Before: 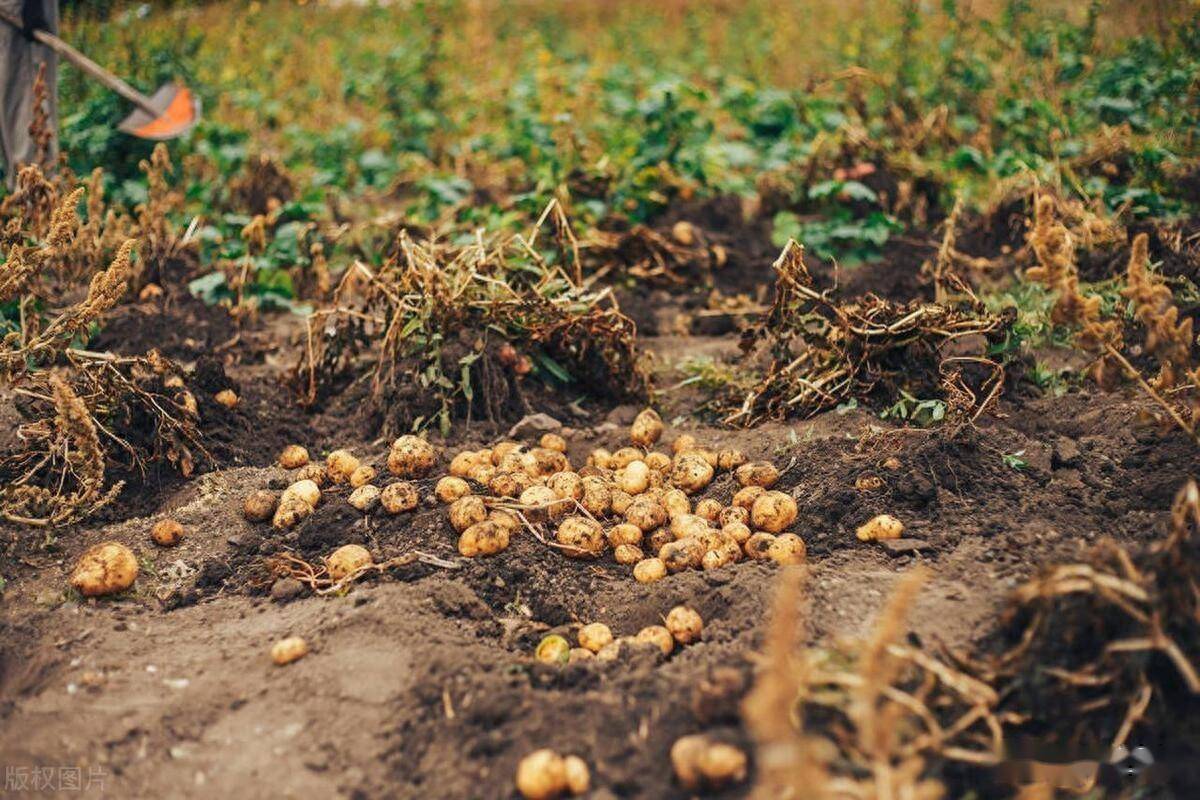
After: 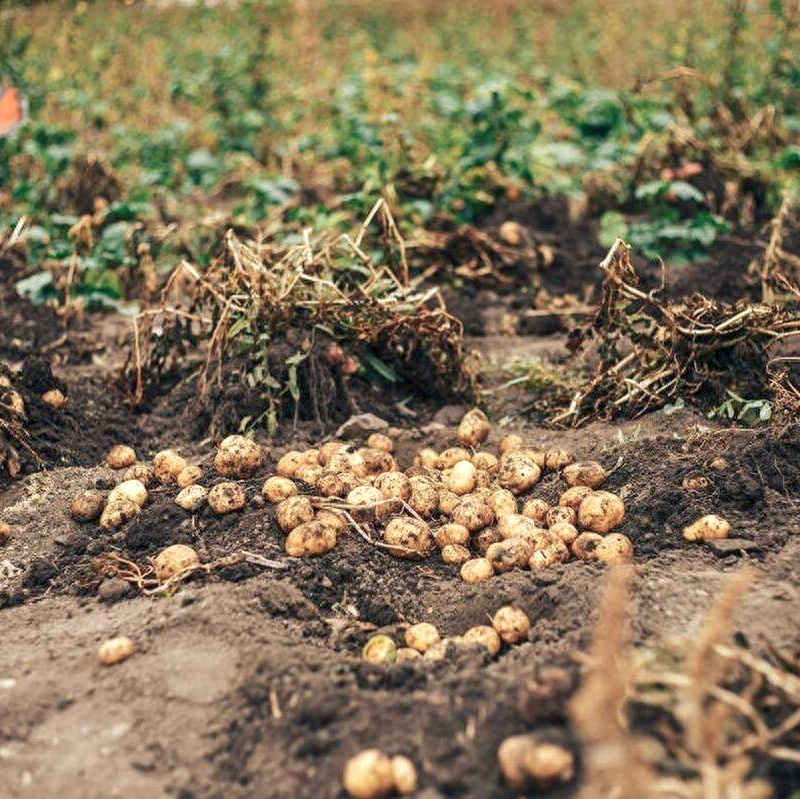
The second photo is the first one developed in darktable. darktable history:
color balance rgb: shadows lift › chroma 2.058%, shadows lift › hue 214.57°, linear chroma grading › shadows -2.31%, linear chroma grading › highlights -14.286%, linear chroma grading › global chroma -9.623%, linear chroma grading › mid-tones -9.663%, perceptual saturation grading › global saturation 0.308%
exposure: exposure 0.202 EV, compensate exposure bias true, compensate highlight preservation false
crop and rotate: left 14.469%, right 18.856%
local contrast: highlights 107%, shadows 100%, detail 119%, midtone range 0.2
